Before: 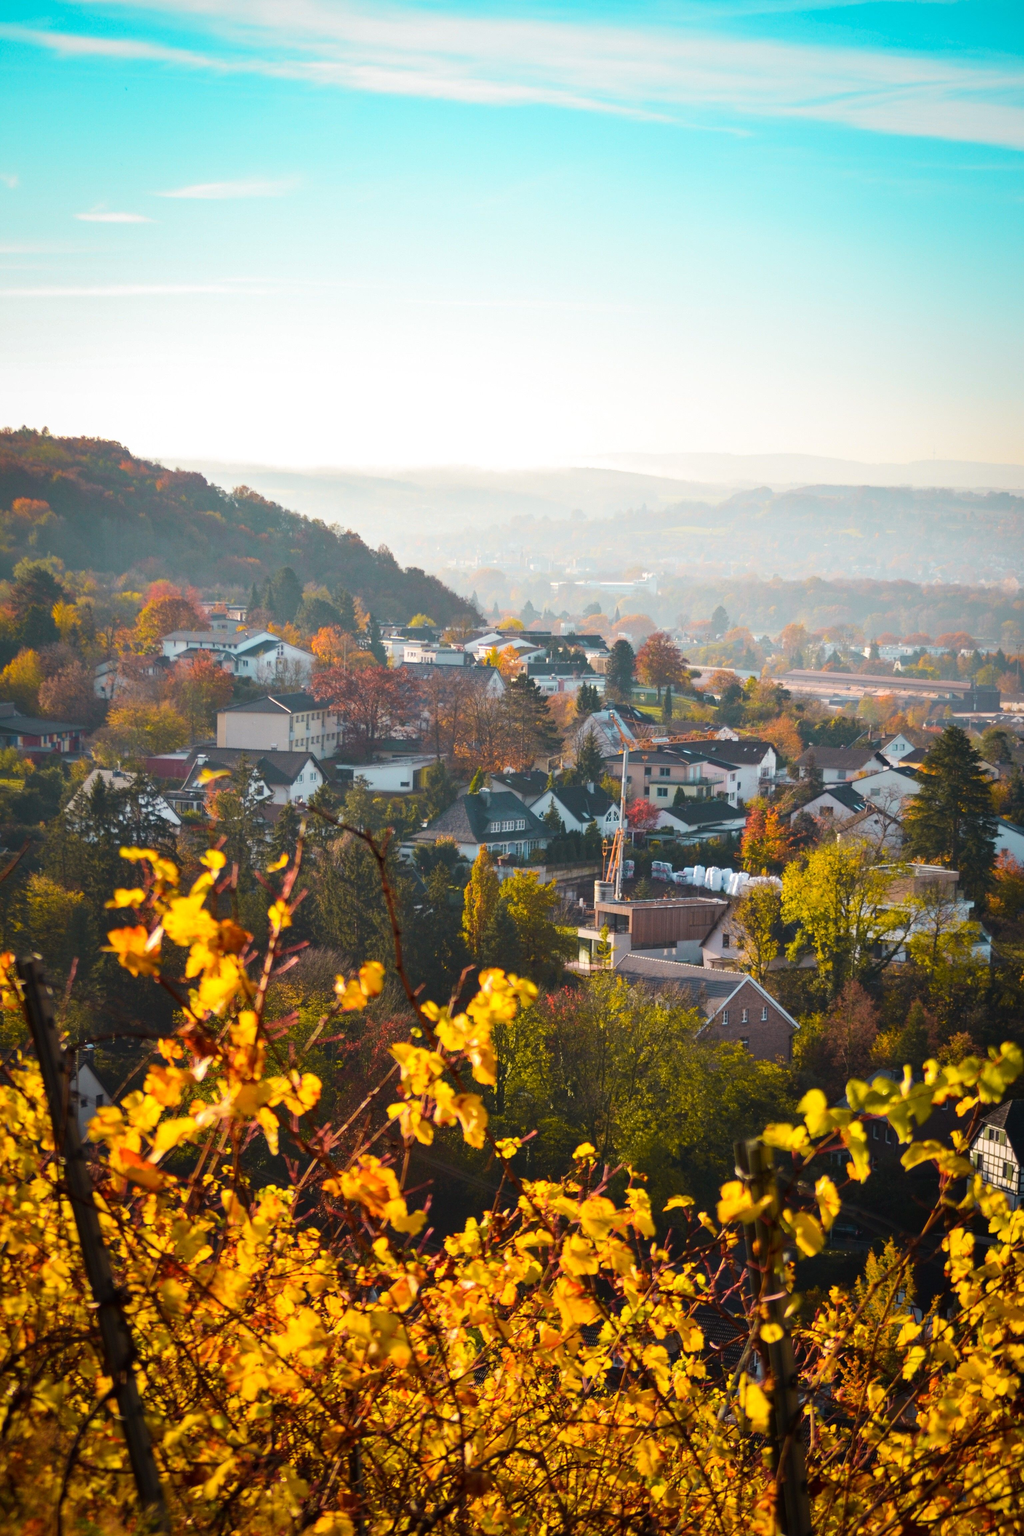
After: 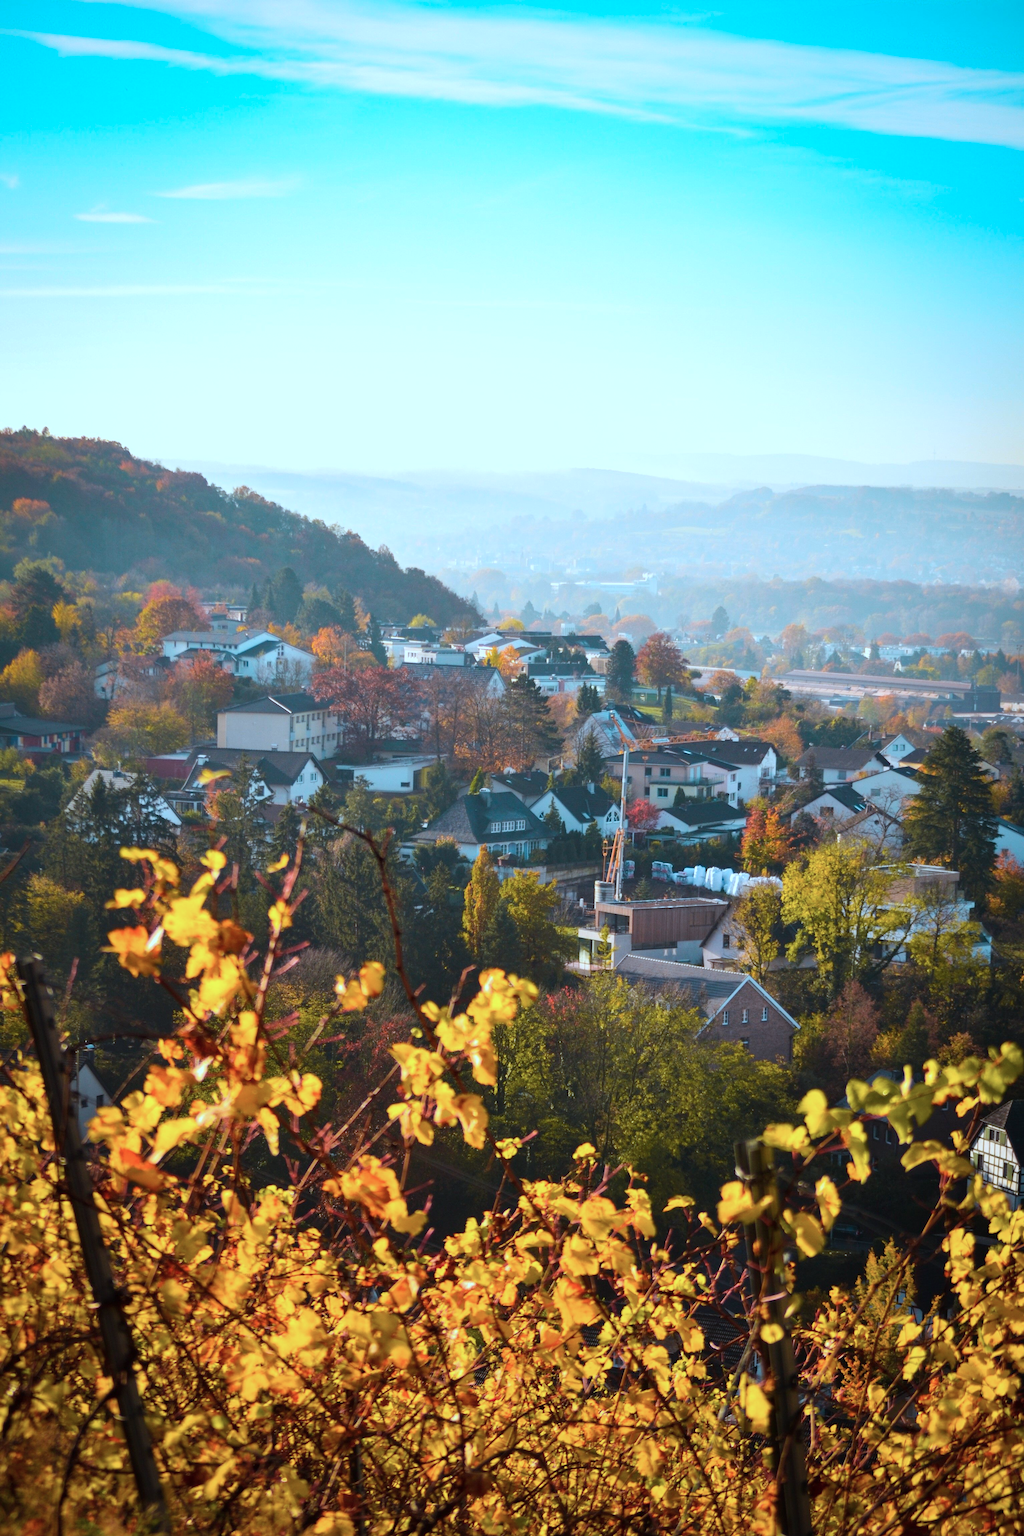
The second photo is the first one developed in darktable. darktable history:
color correction: highlights a* -9.73, highlights b* -21.22
tone equalizer: on, module defaults
